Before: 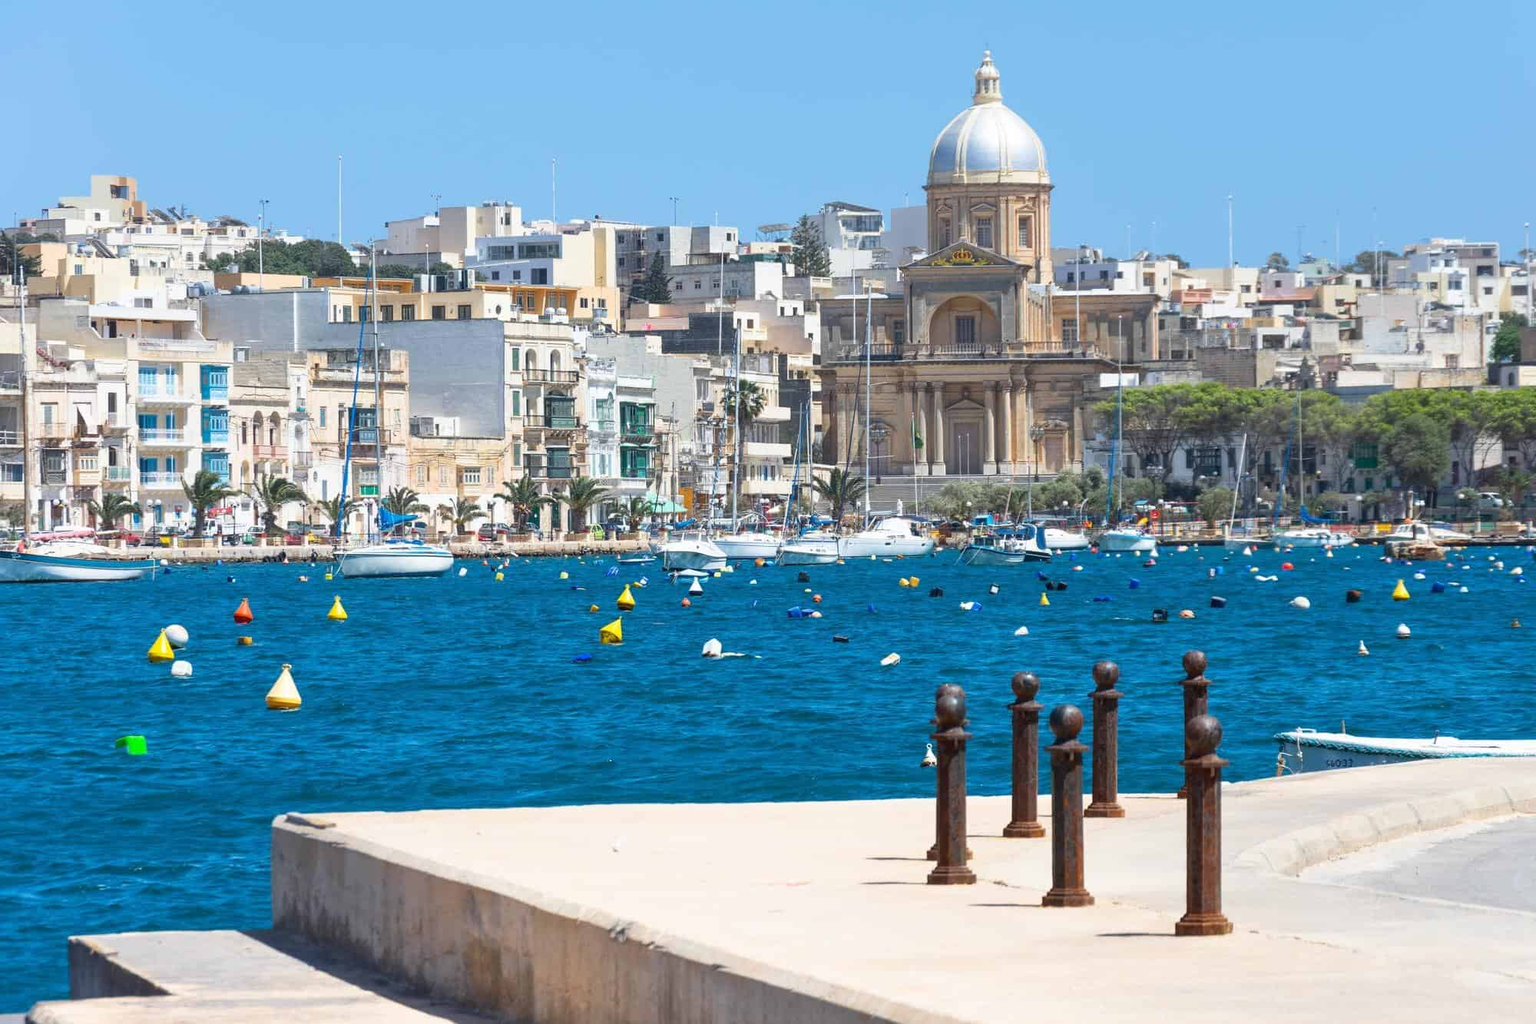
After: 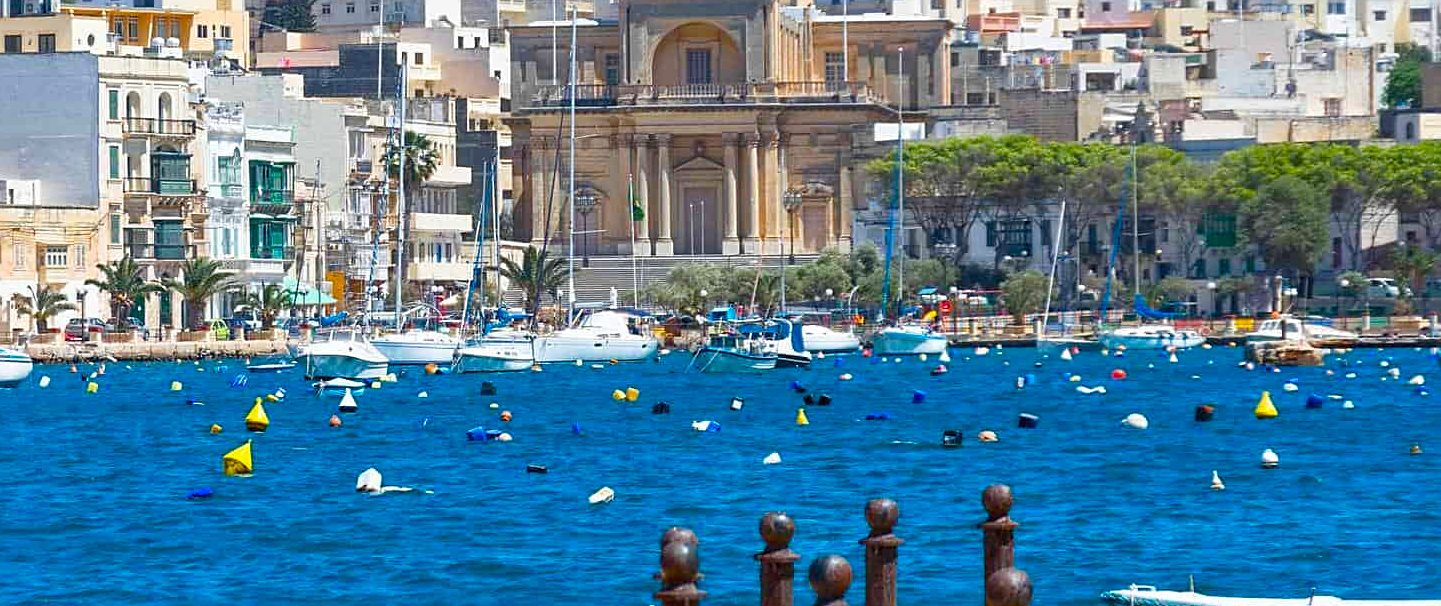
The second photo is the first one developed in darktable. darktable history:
sharpen: on, module defaults
crop and rotate: left 27.942%, top 27.28%, bottom 27.228%
color balance rgb: linear chroma grading › global chroma 14.56%, perceptual saturation grading › global saturation 20%, perceptual saturation grading › highlights -25.07%, perceptual saturation grading › shadows 25.329%, global vibrance 20%
